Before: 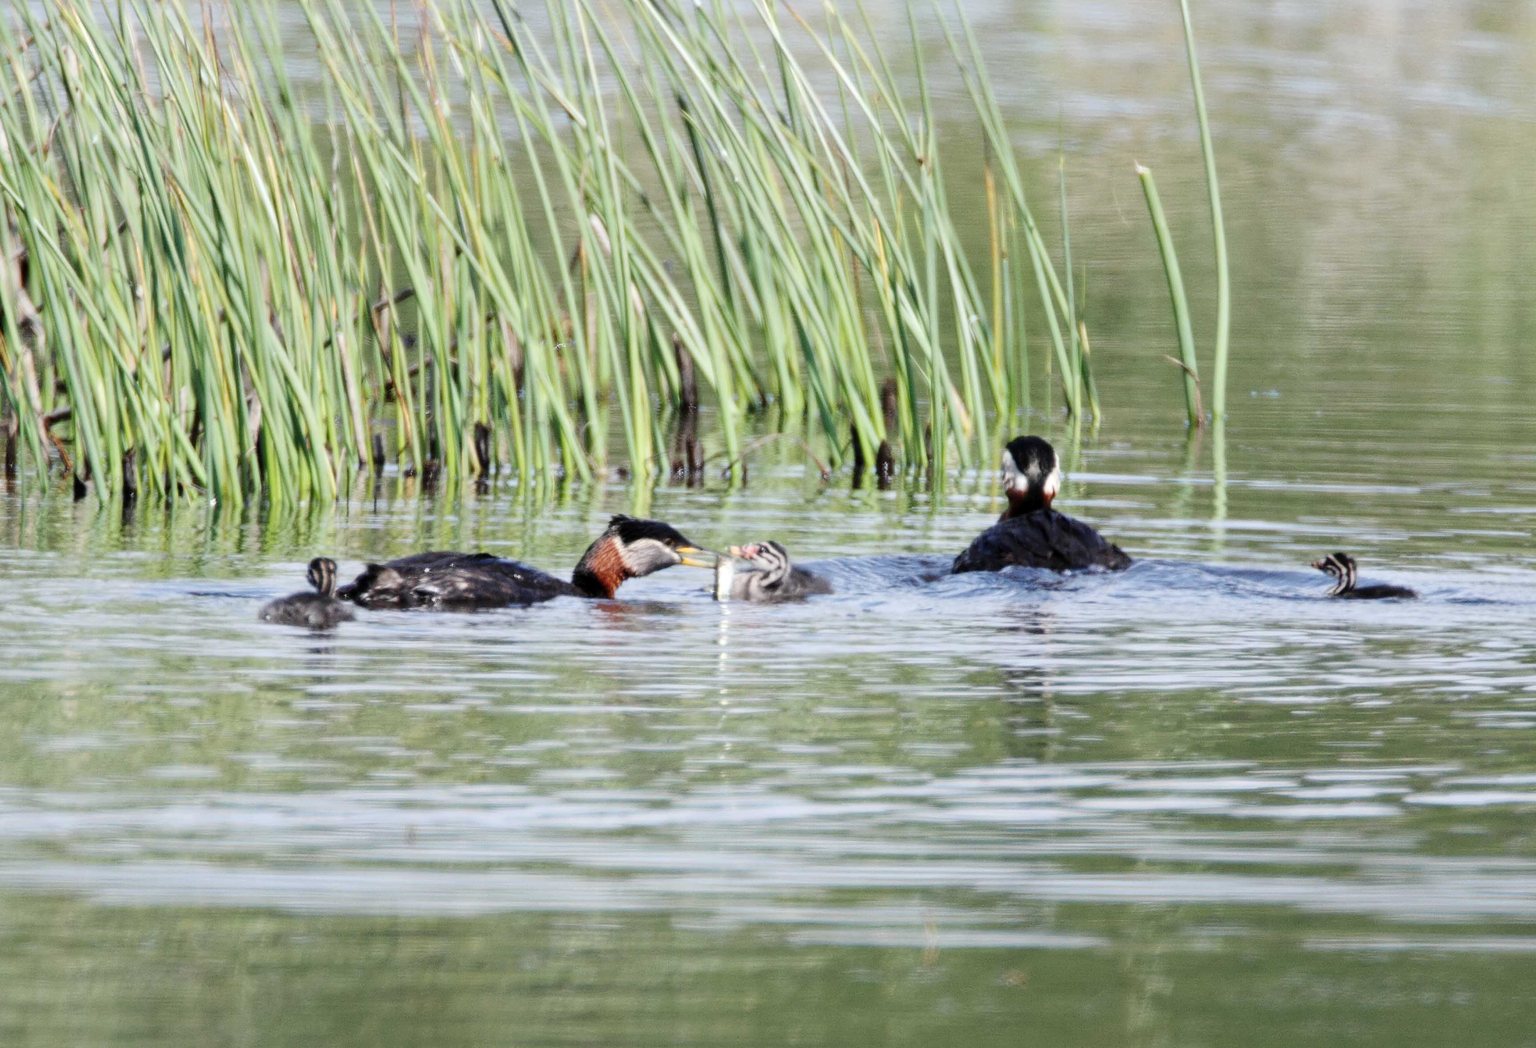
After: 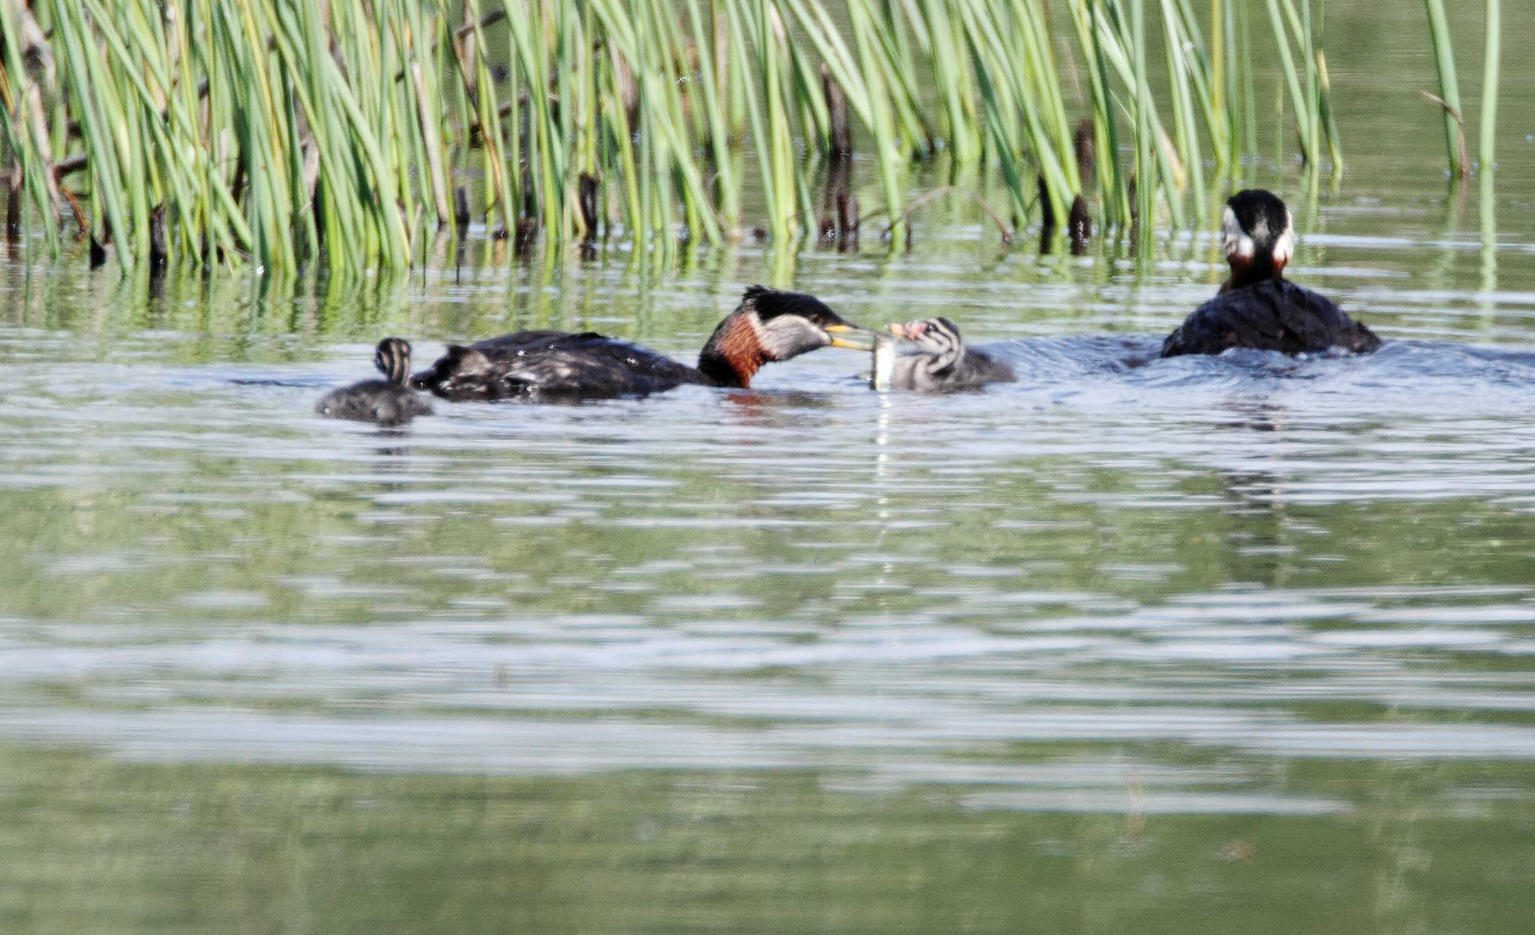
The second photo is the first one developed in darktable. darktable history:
crop: top 26.823%, right 17.991%
